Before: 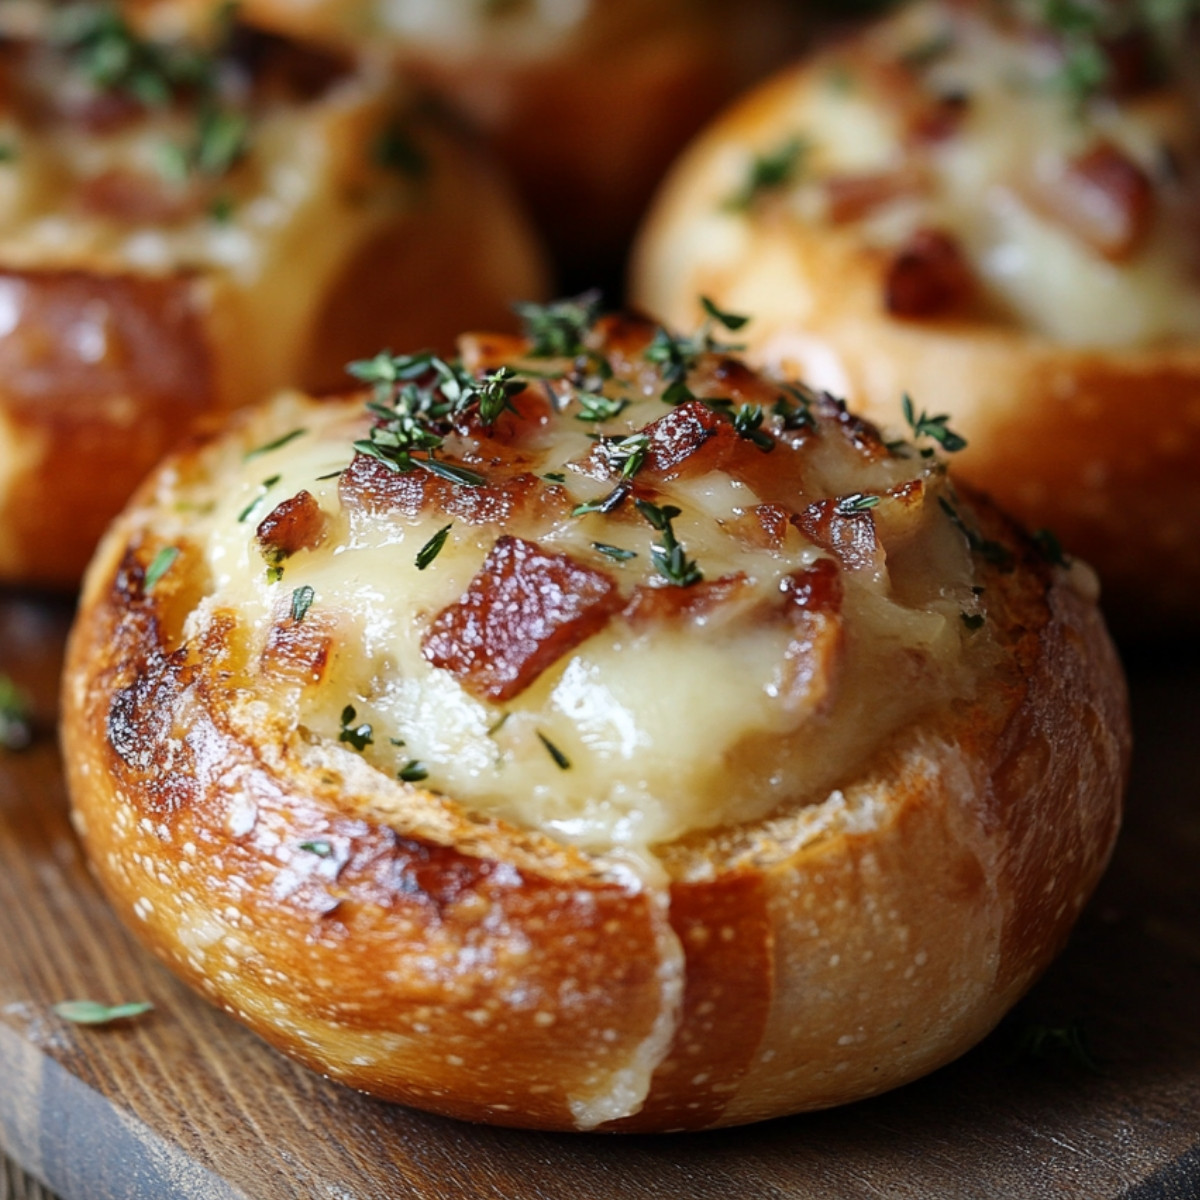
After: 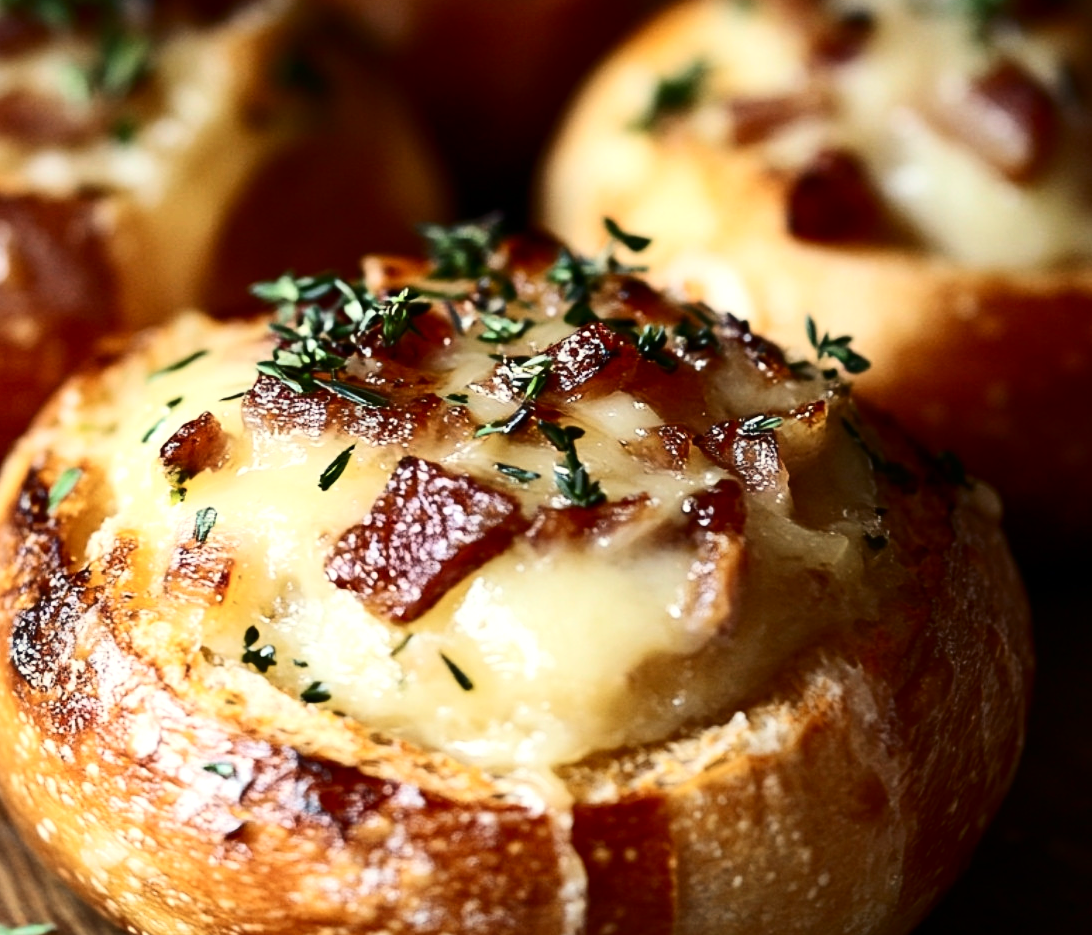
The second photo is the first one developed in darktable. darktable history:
tone equalizer: -8 EV -0.417 EV, -7 EV -0.389 EV, -6 EV -0.333 EV, -5 EV -0.222 EV, -3 EV 0.222 EV, -2 EV 0.333 EV, -1 EV 0.389 EV, +0 EV 0.417 EV, edges refinement/feathering 500, mask exposure compensation -1.57 EV, preserve details no
crop: left 8.155%, top 6.611%, bottom 15.385%
white balance: red 1.029, blue 0.92
contrast brightness saturation: contrast 0.28
